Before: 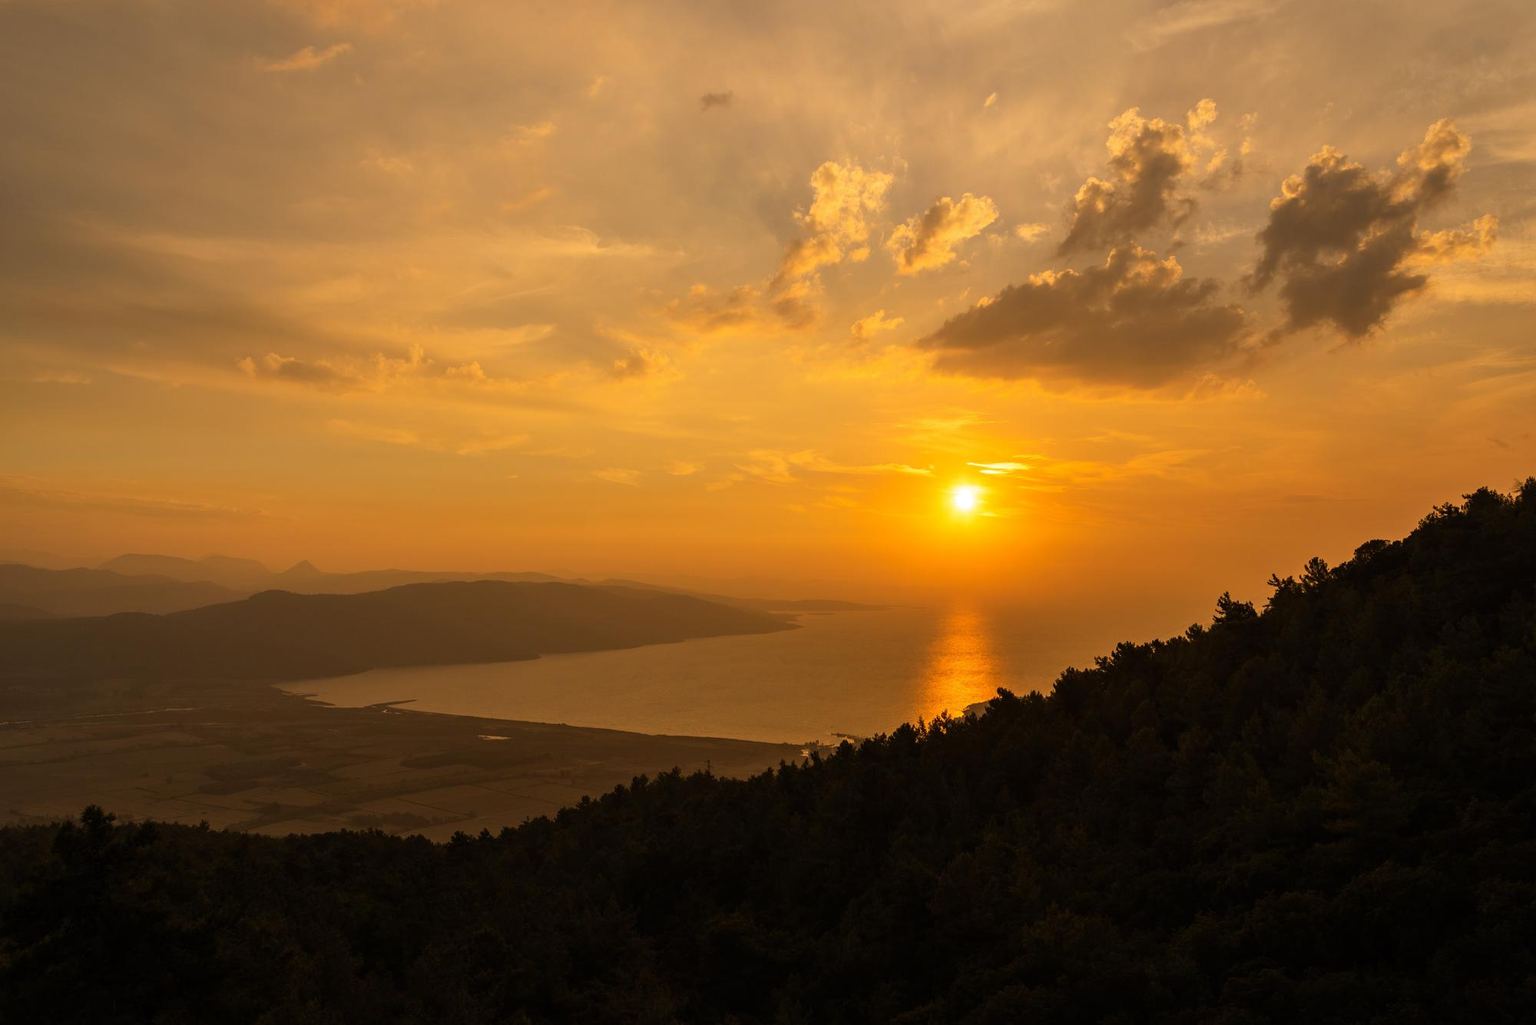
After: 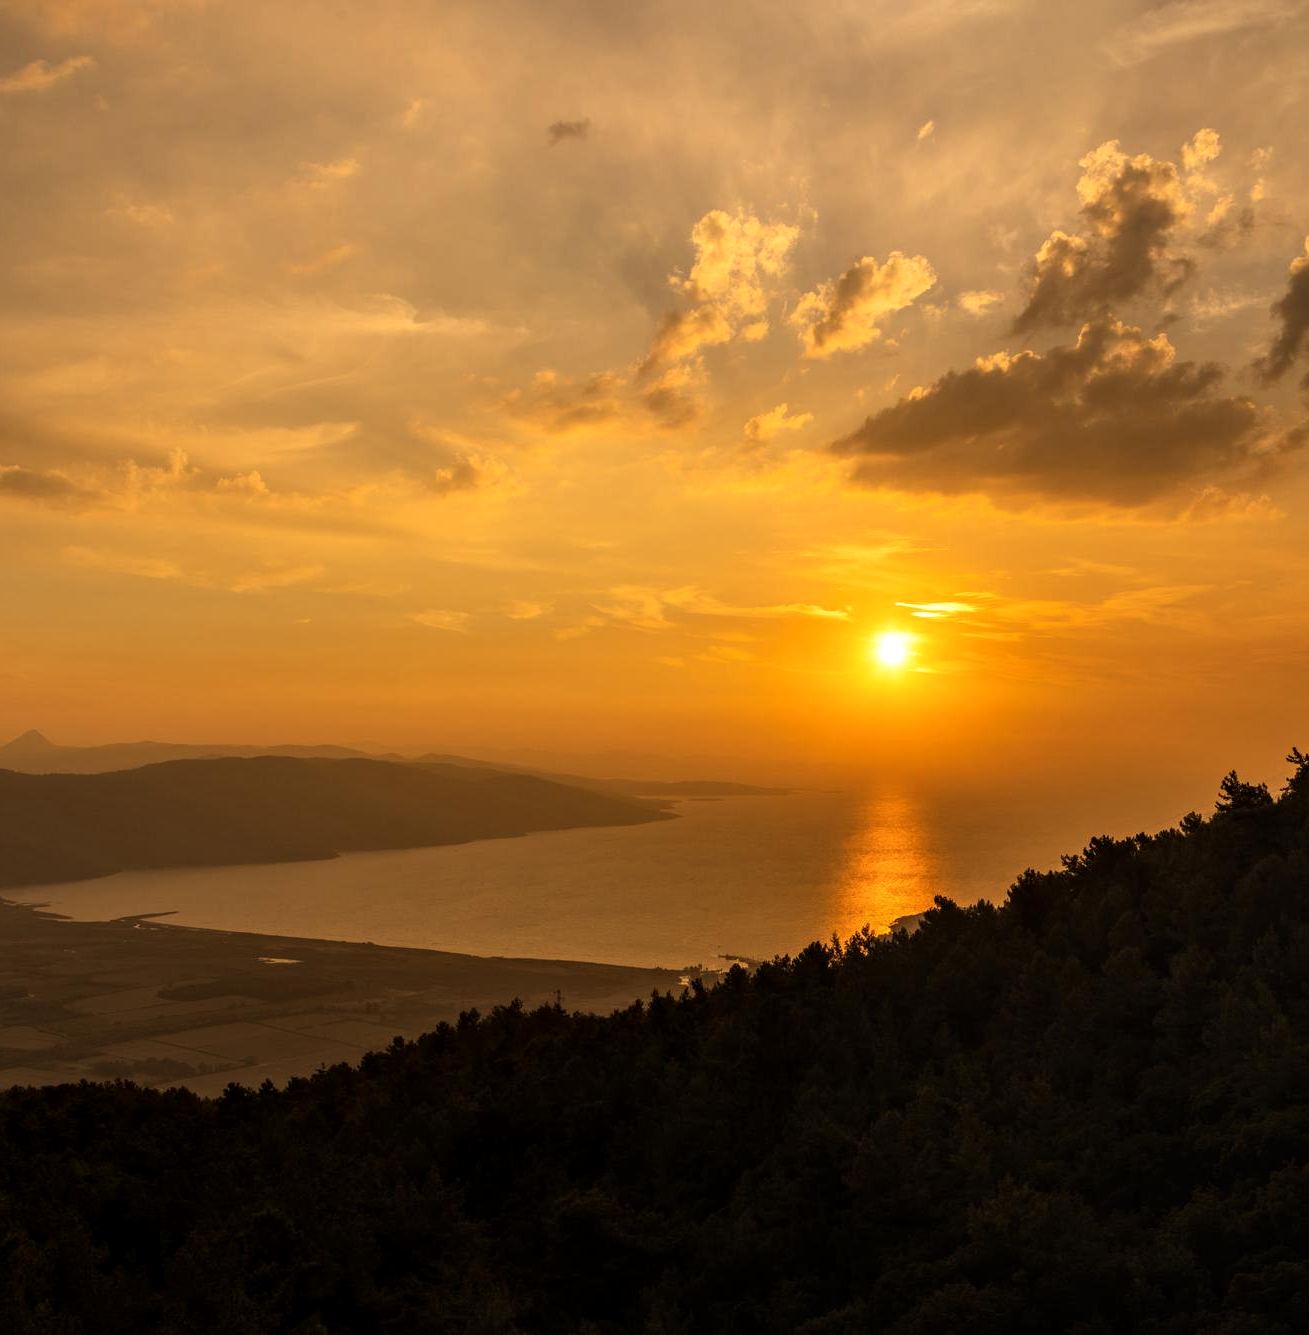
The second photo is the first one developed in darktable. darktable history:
local contrast: detail 130%
crop and rotate: left 18.243%, right 16.275%
